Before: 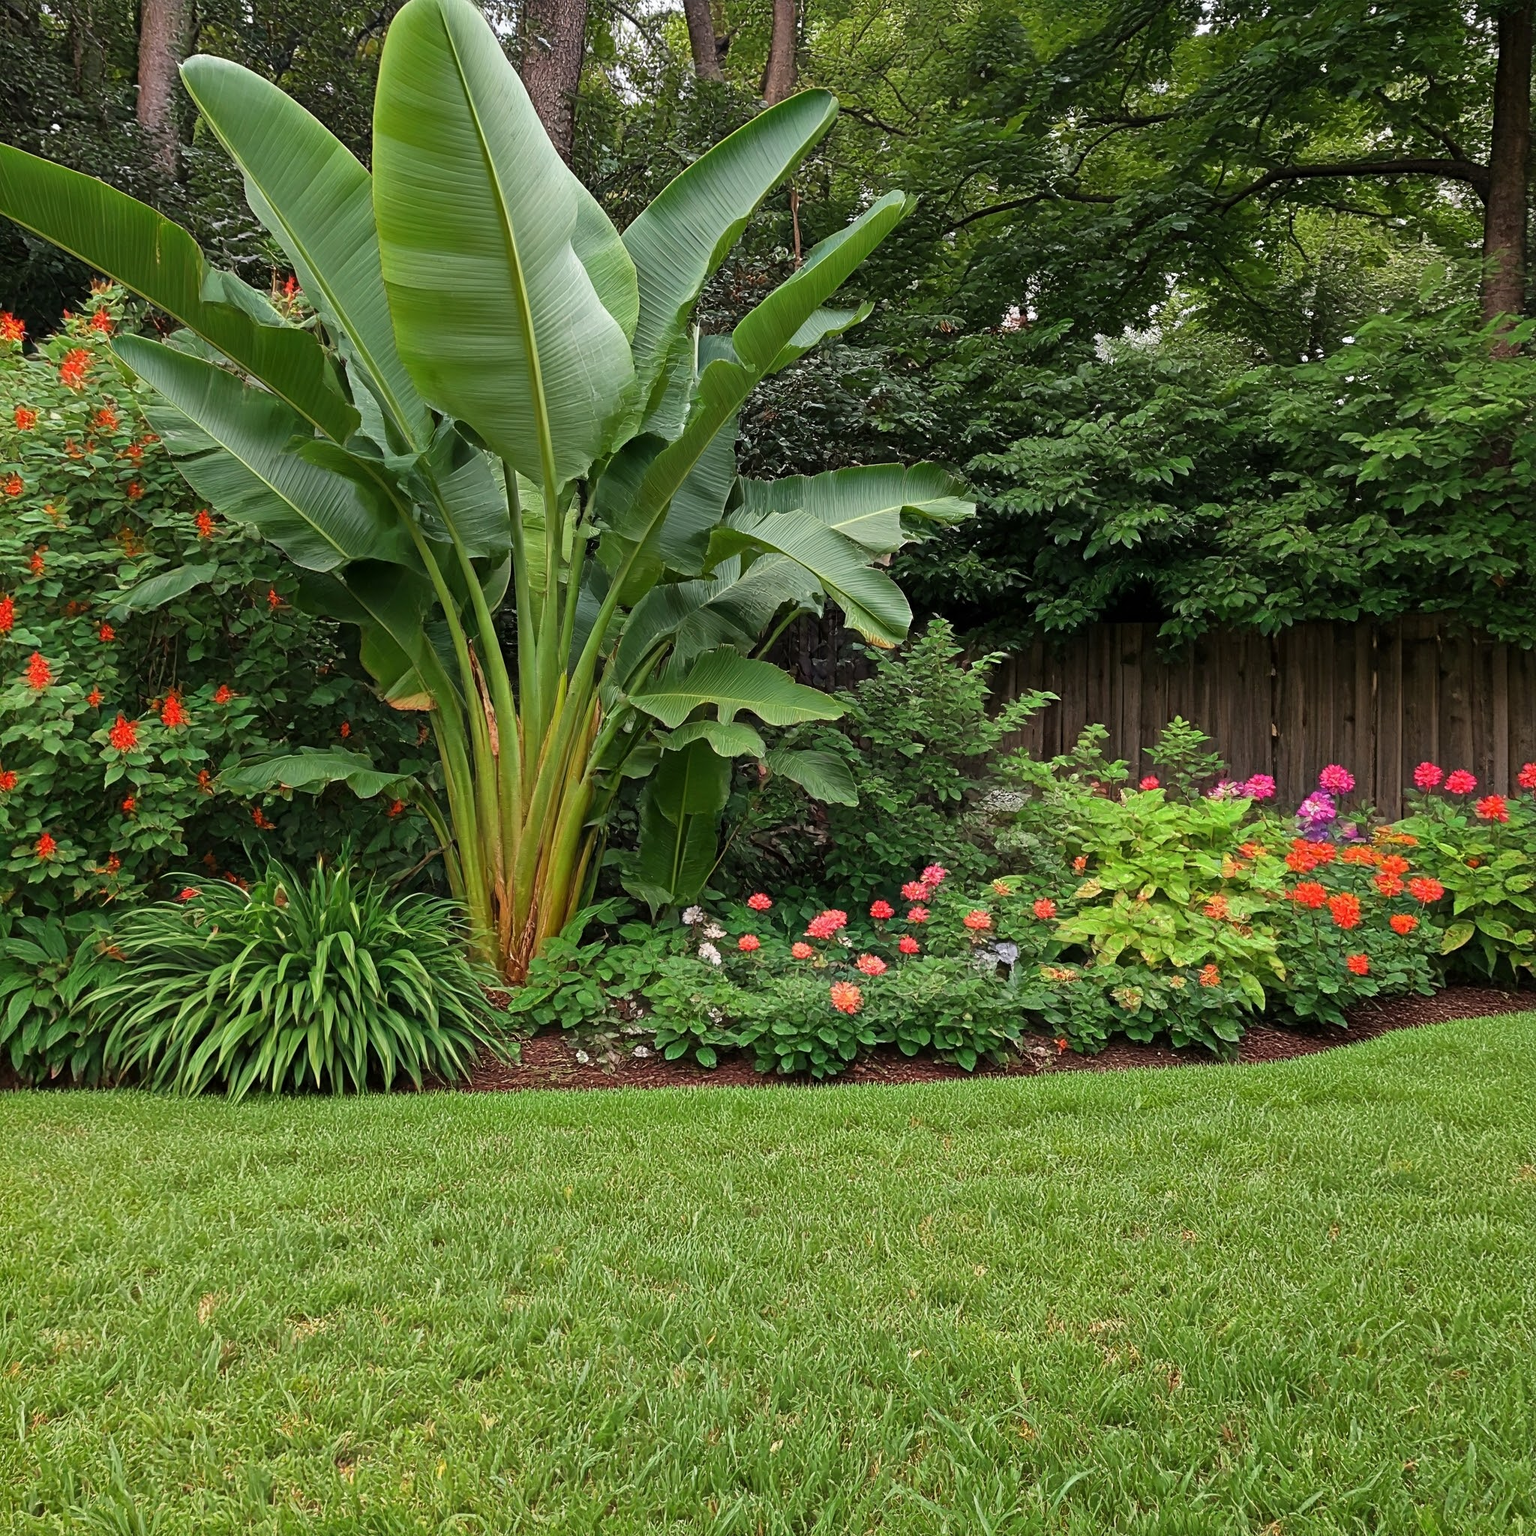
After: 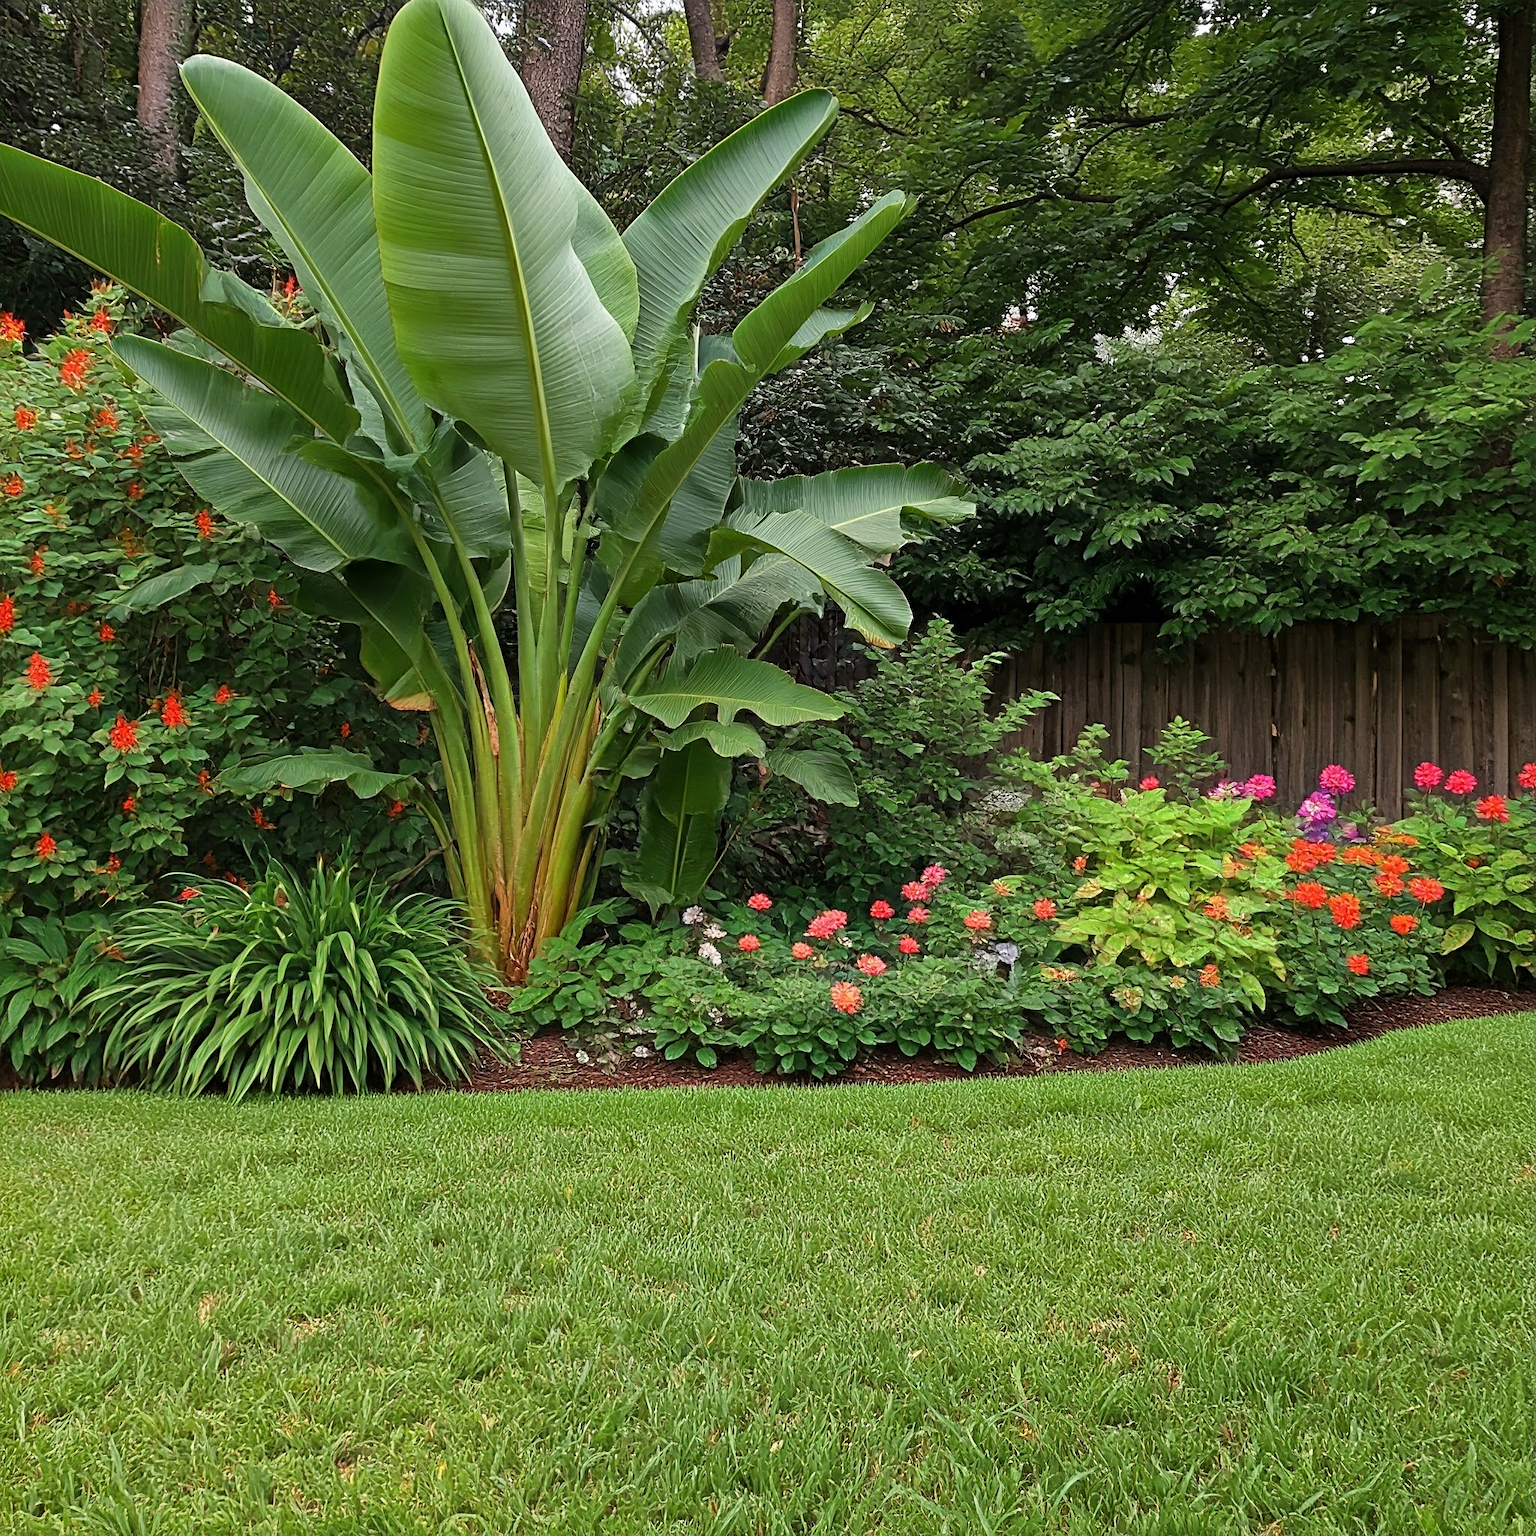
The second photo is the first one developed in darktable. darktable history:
sharpen: amount 0.213
